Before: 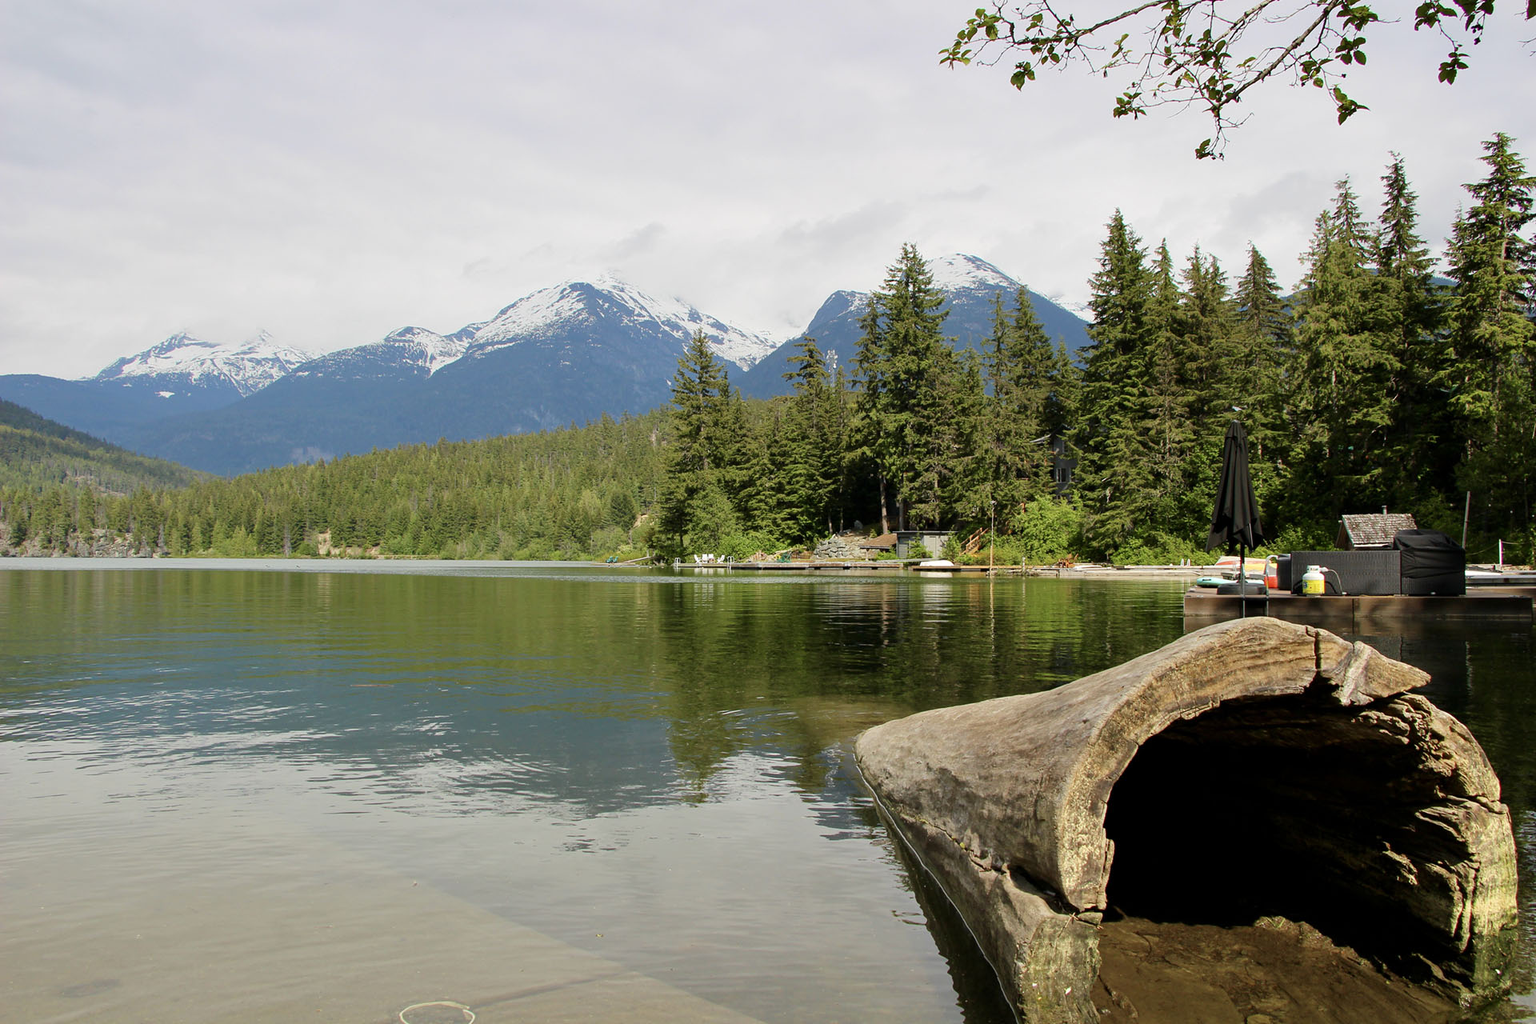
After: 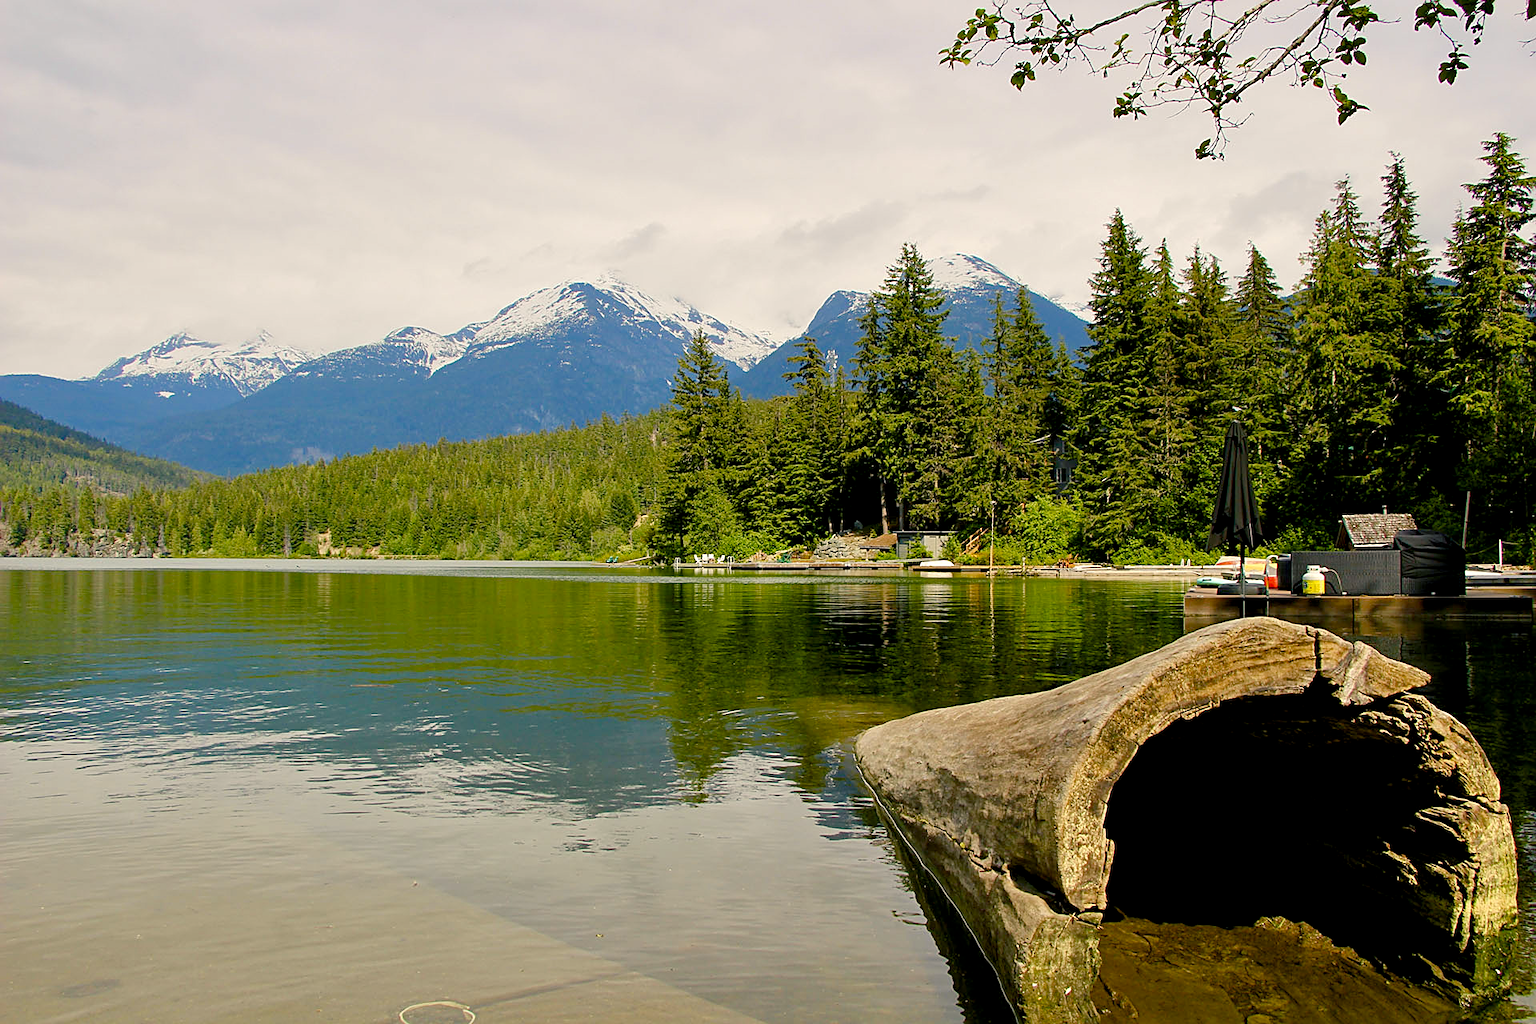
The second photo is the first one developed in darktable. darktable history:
color balance rgb: shadows lift › chroma 3%, shadows lift › hue 240.84°, highlights gain › chroma 3%, highlights gain › hue 73.2°, global offset › luminance -0.5%, perceptual saturation grading › global saturation 20%, perceptual saturation grading › highlights -25%, perceptual saturation grading › shadows 50%, global vibrance 25.26%
local contrast: mode bilateral grid, contrast 20, coarseness 50, detail 120%, midtone range 0.2
sharpen: on, module defaults
vibrance: on, module defaults
